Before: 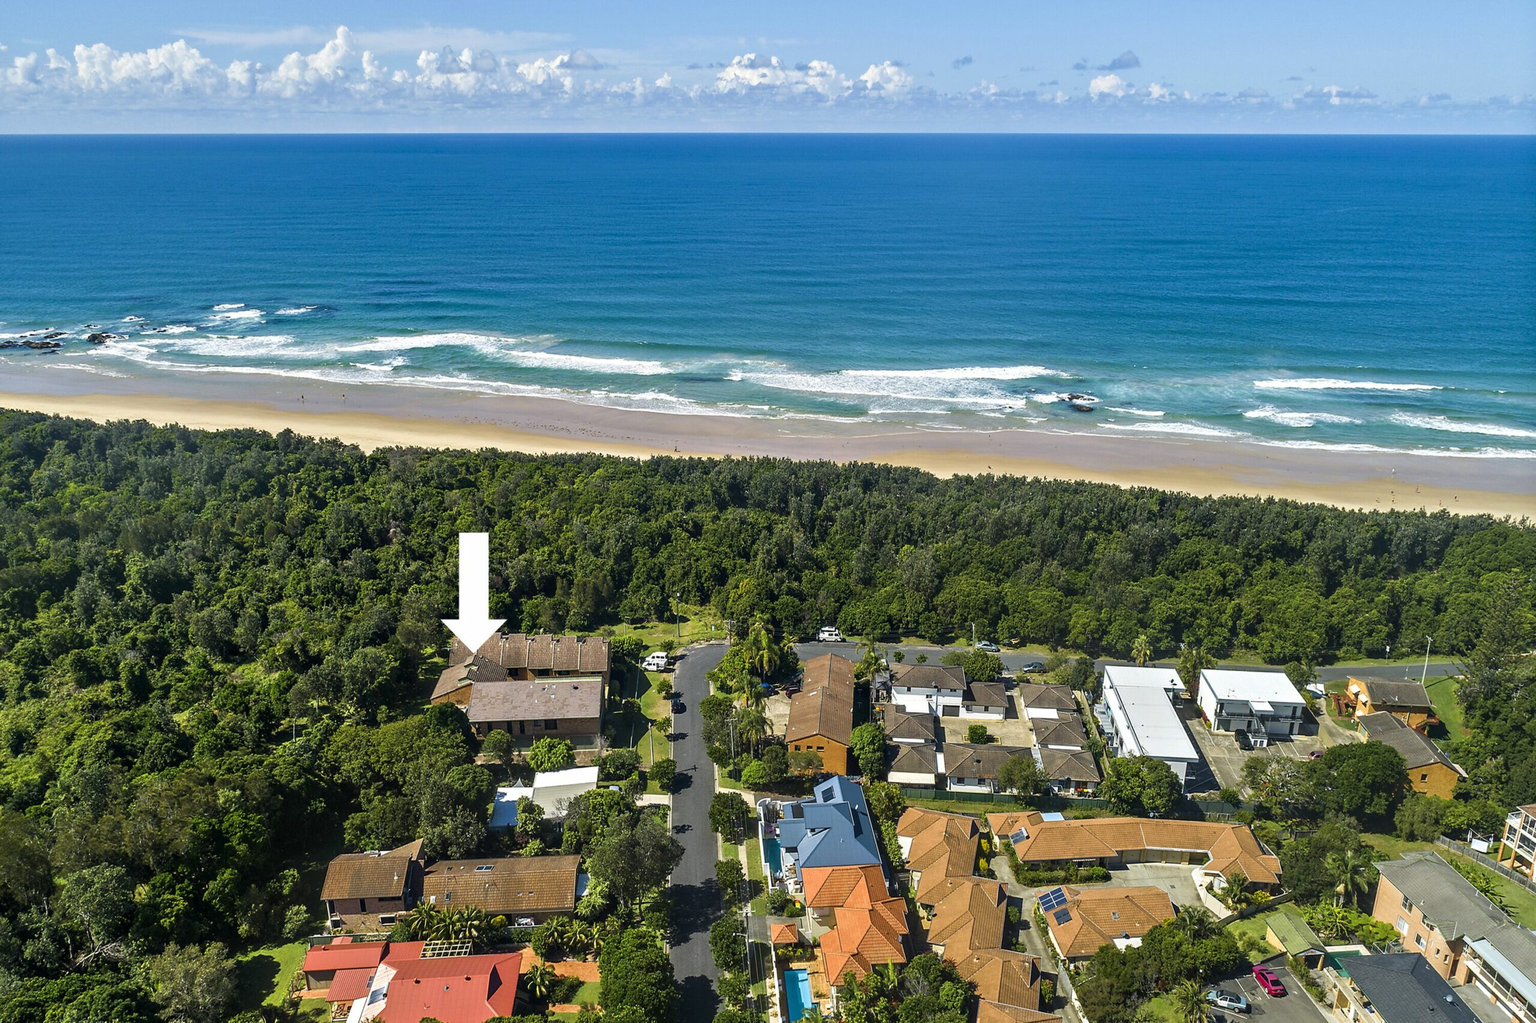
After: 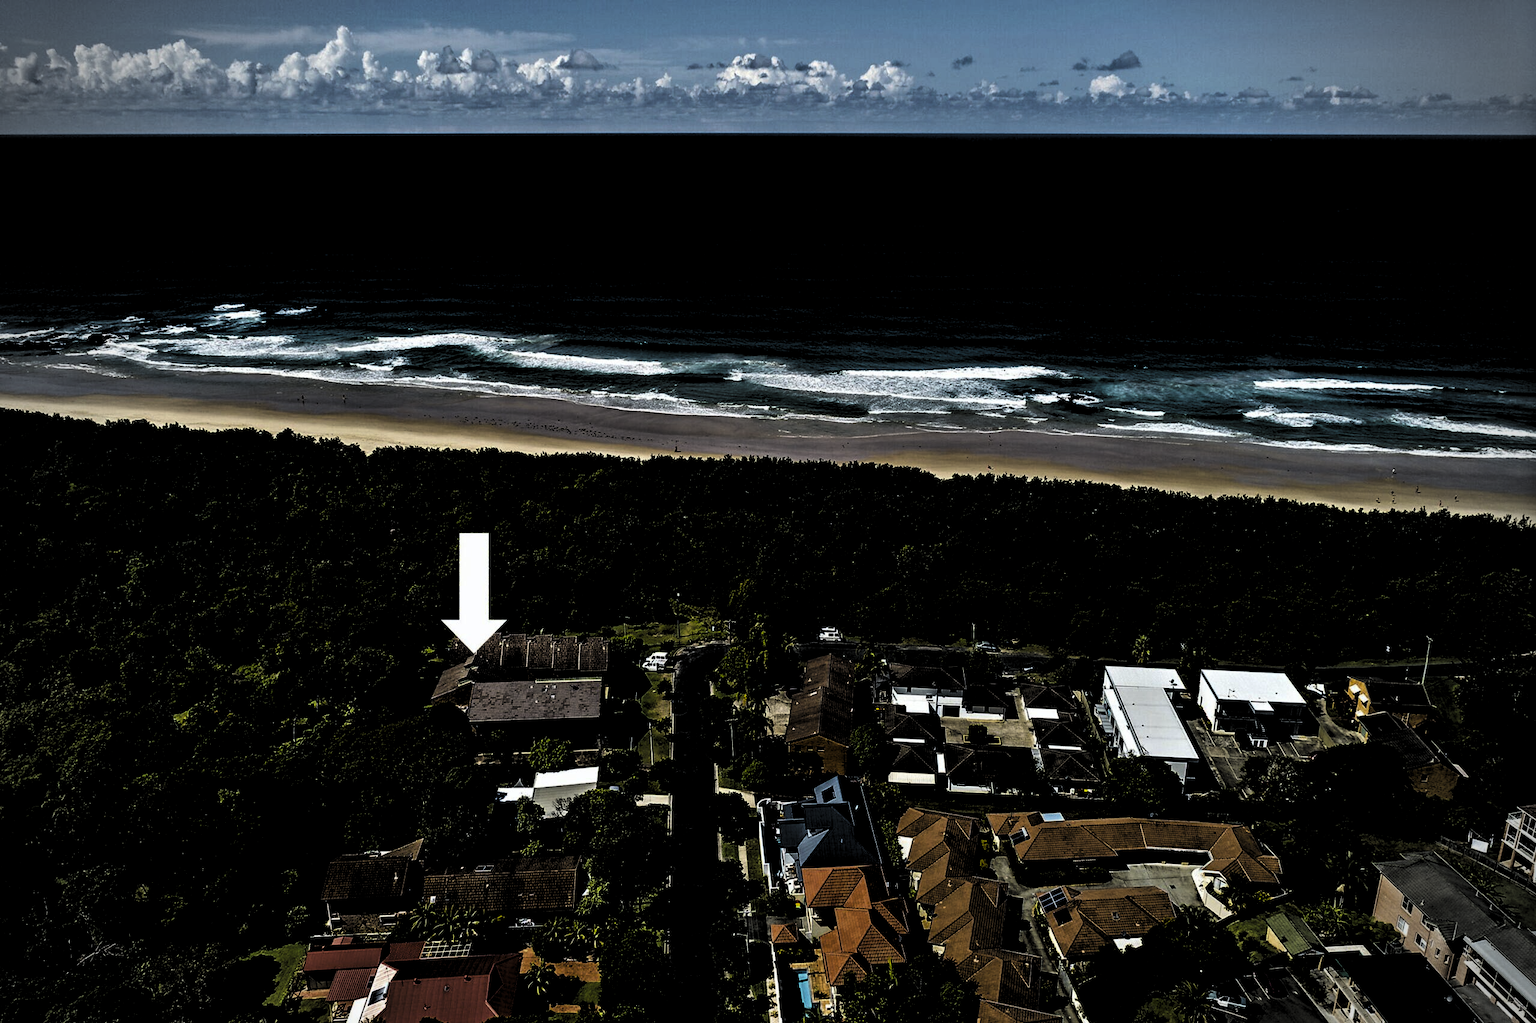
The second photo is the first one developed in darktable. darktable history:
vignetting: fall-off radius 32.47%
color balance rgb: global offset › chroma 0.145%, global offset › hue 254.18°, perceptual saturation grading › global saturation 30.581%
levels: gray 50.86%, levels [0.514, 0.759, 1]
